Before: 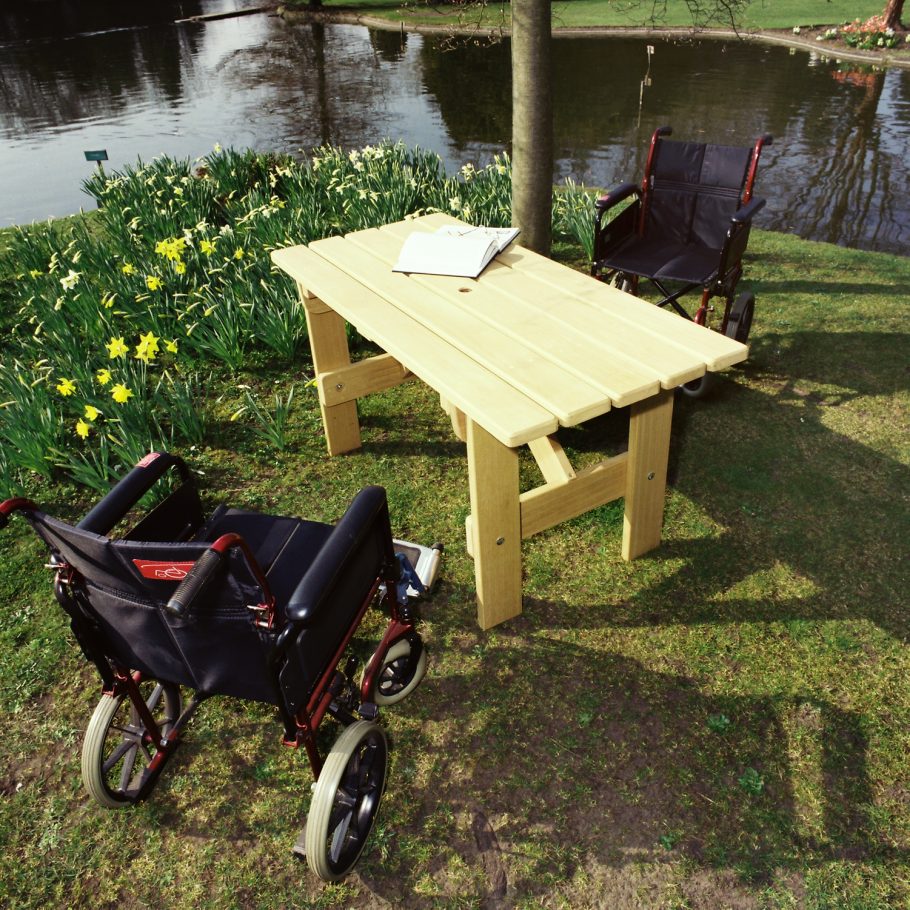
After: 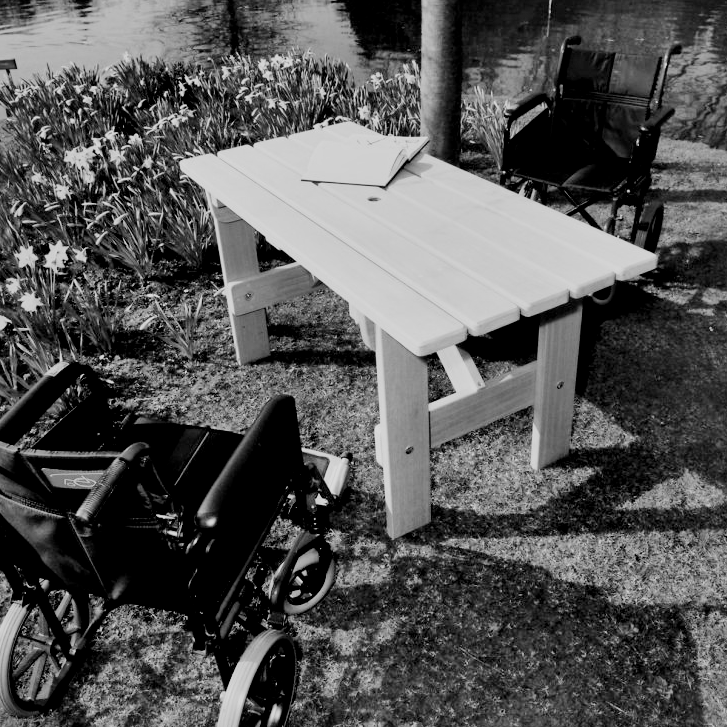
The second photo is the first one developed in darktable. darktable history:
filmic rgb: black relative exposure -6.15 EV, white relative exposure 6.96 EV, hardness 2.23, color science v6 (2022)
monochrome: size 3.1
shadows and highlights: shadows 37.27, highlights -28.18, soften with gaussian
local contrast: mode bilateral grid, contrast 25, coarseness 60, detail 151%, midtone range 0.2
crop and rotate: left 10.071%, top 10.071%, right 10.02%, bottom 10.02%
